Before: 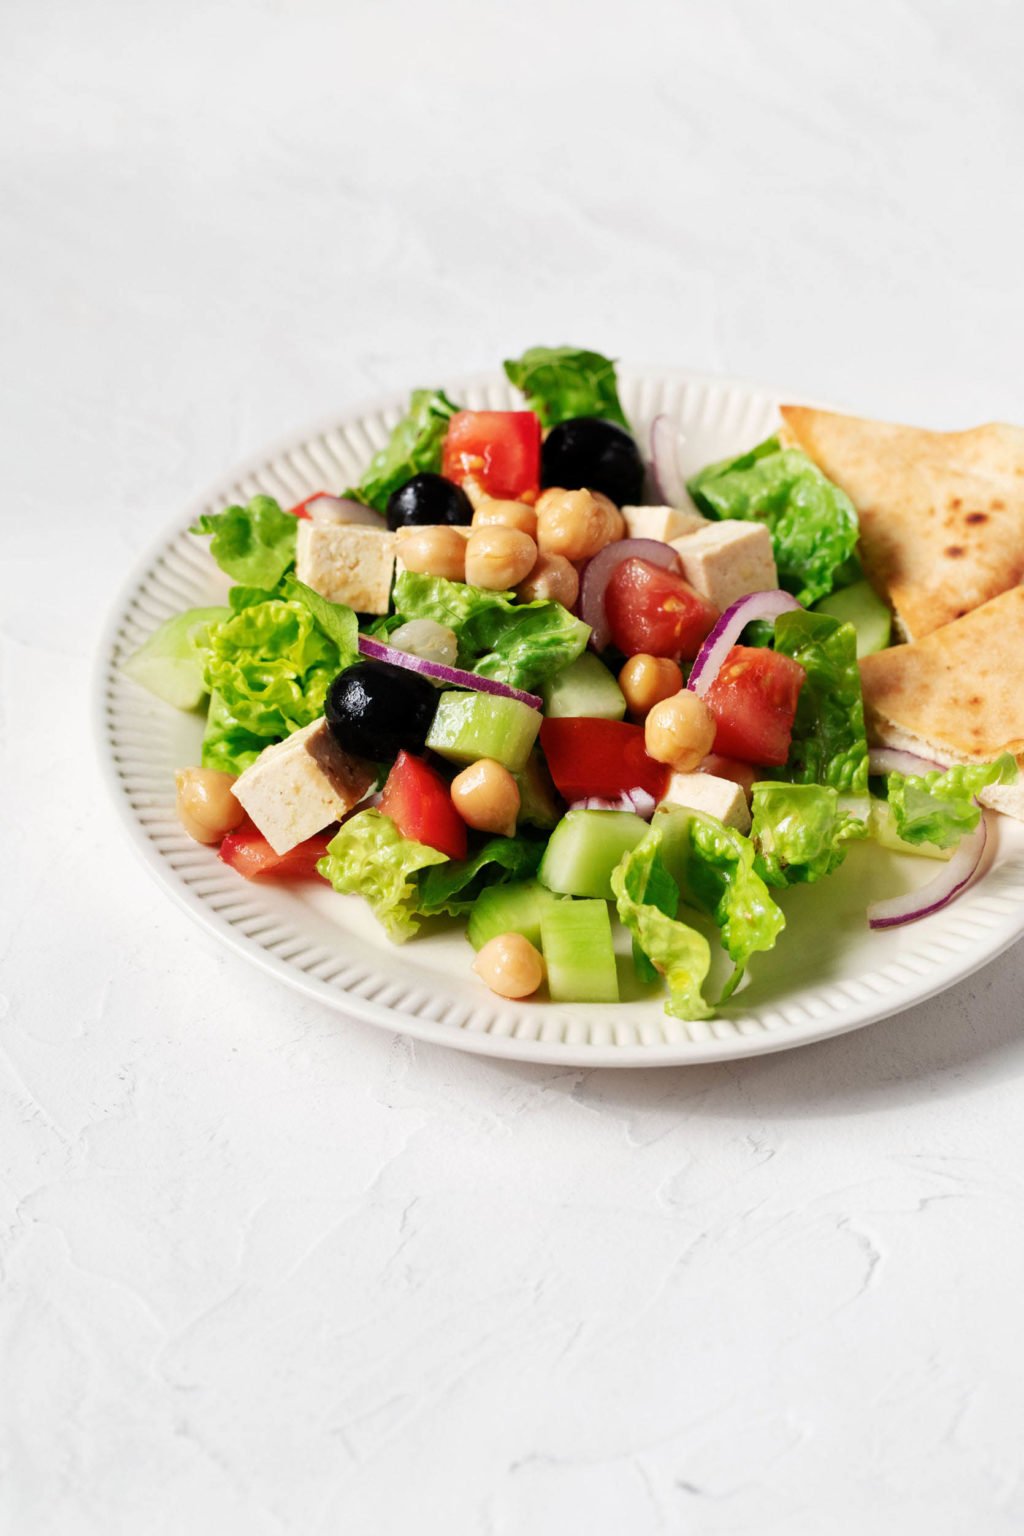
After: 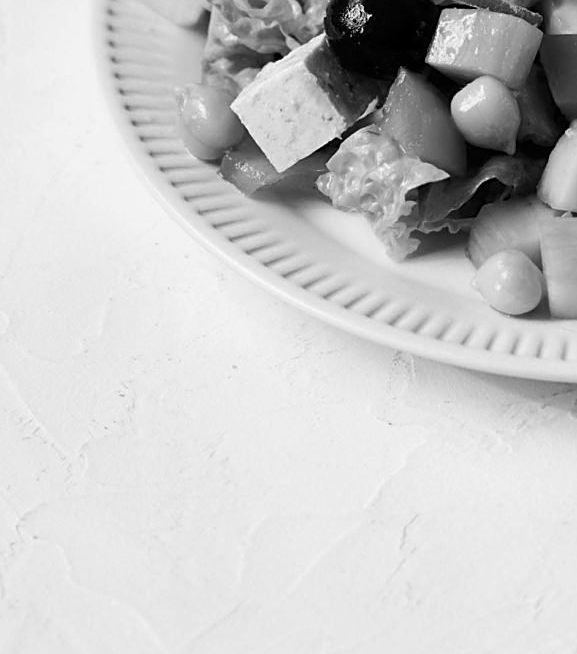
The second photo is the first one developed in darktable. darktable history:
sharpen: on, module defaults
color calibration: output gray [0.267, 0.423, 0.267, 0], illuminant same as pipeline (D50), adaptation none (bypass)
crop: top 44.483%, right 43.593%, bottom 12.892%
